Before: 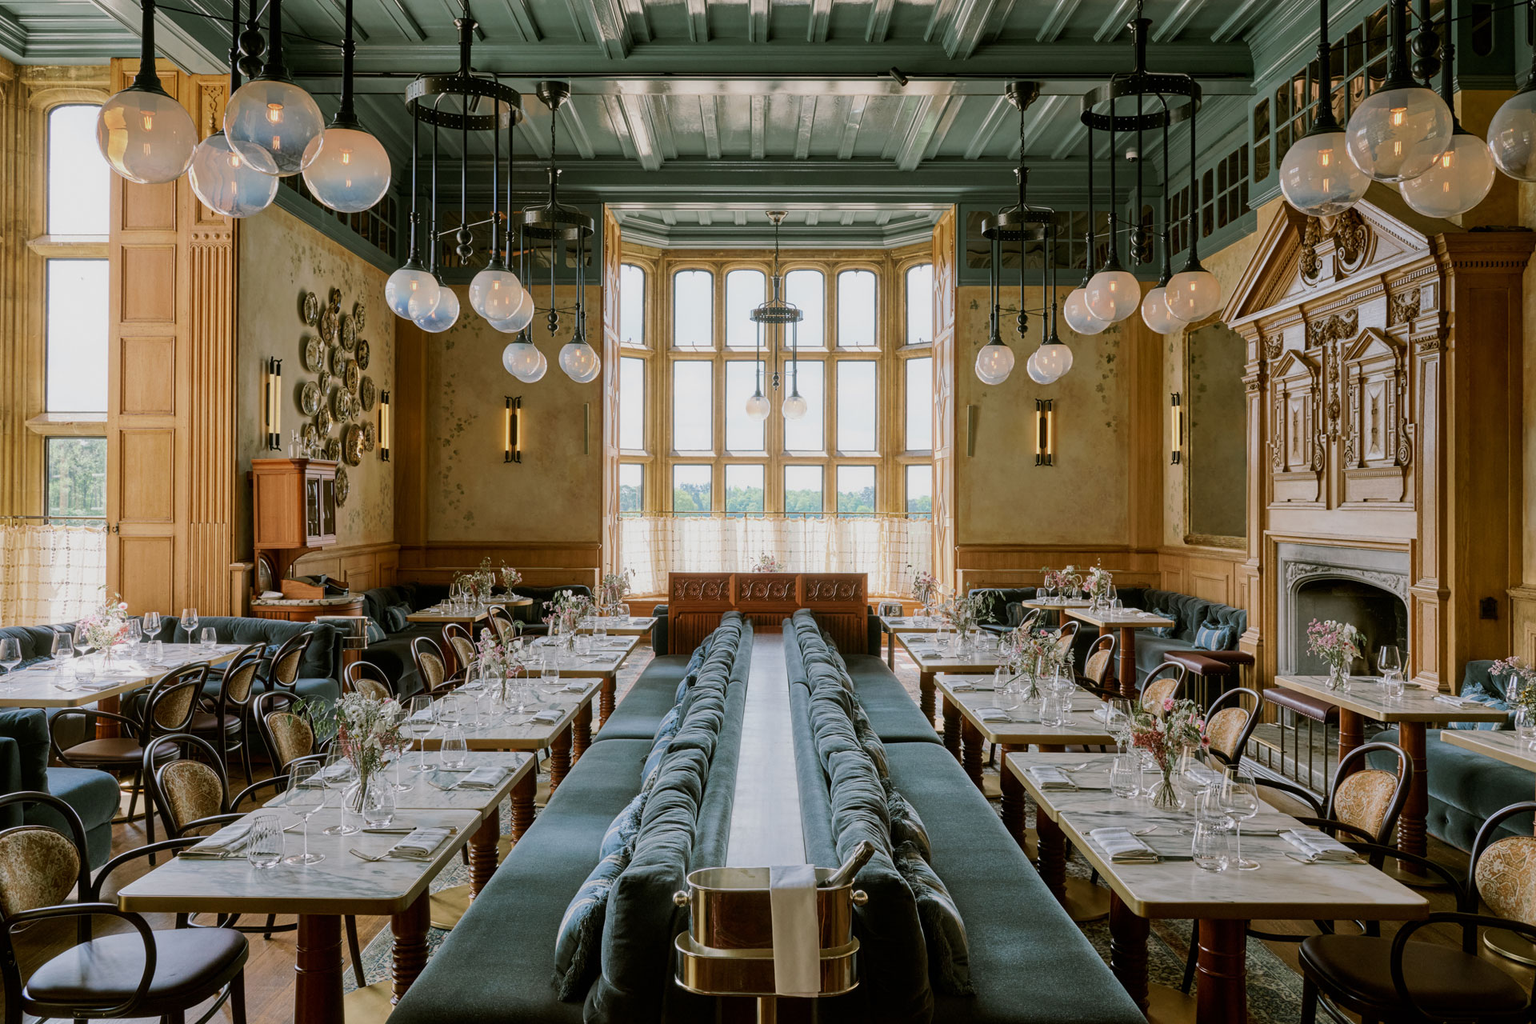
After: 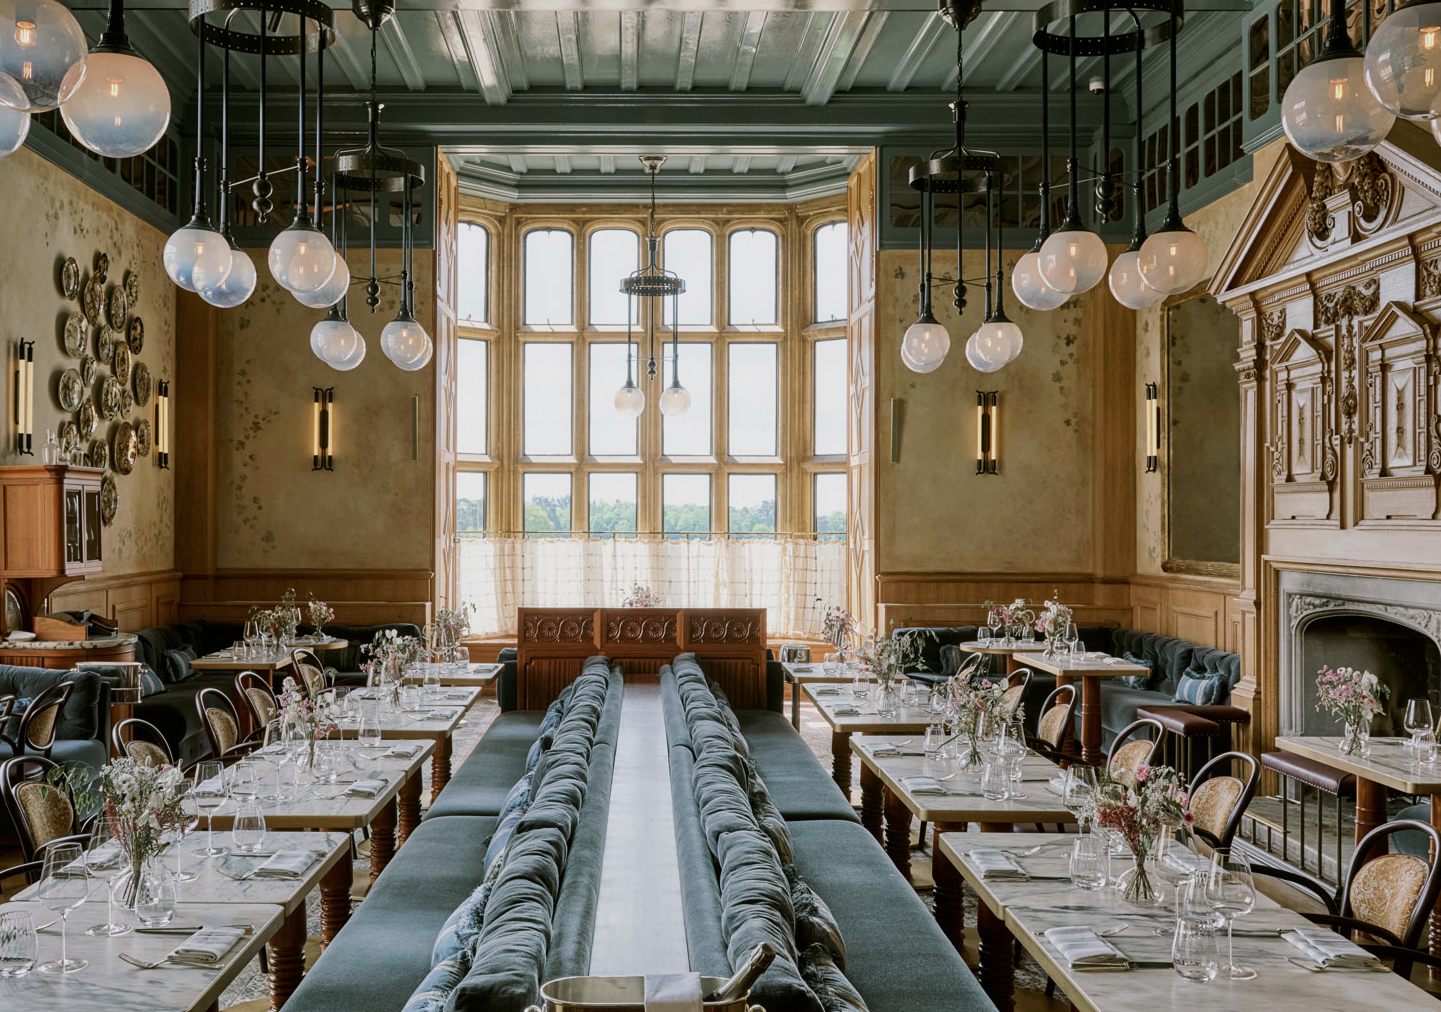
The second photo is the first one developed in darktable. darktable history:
crop: left 16.6%, top 8.476%, right 8.343%, bottom 12.461%
contrast brightness saturation: contrast 0.109, saturation -0.153
